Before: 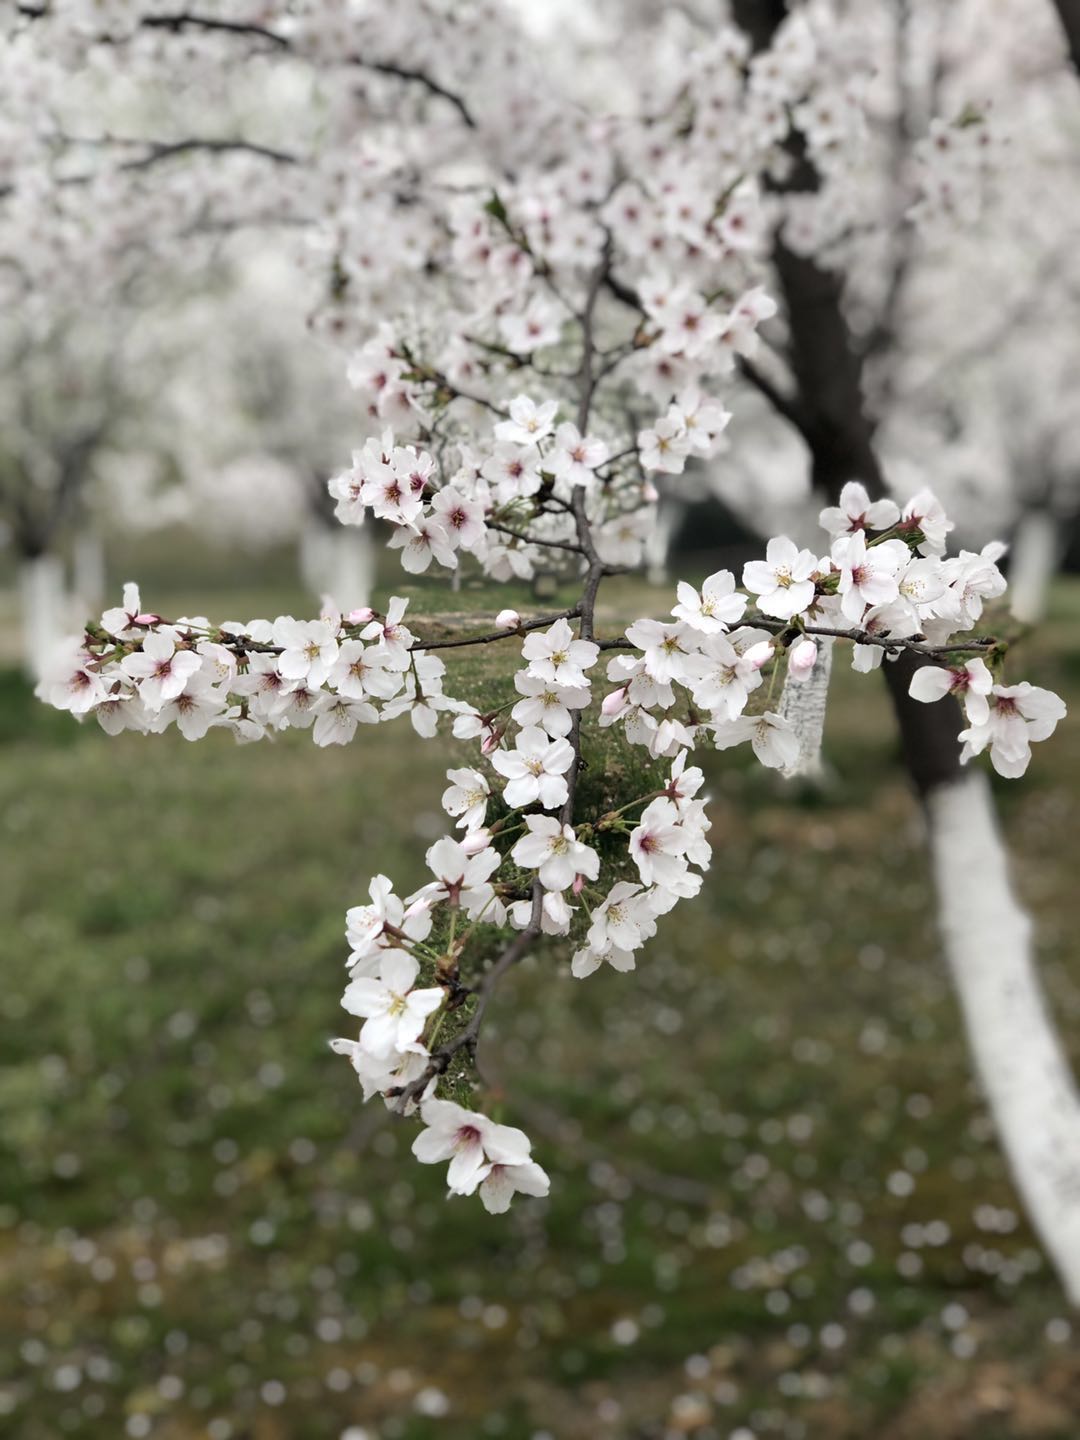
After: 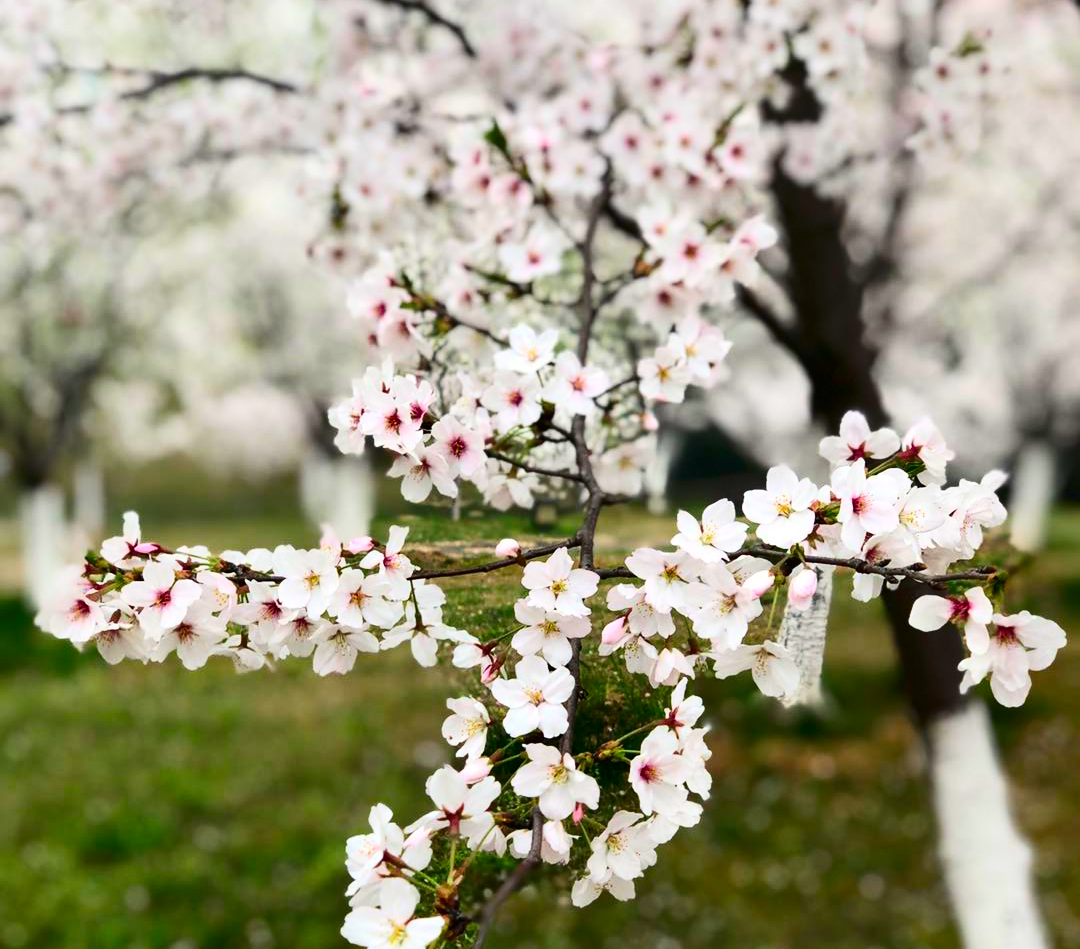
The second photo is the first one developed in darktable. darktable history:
contrast brightness saturation: contrast 0.262, brightness 0.014, saturation 0.869
crop and rotate: top 4.937%, bottom 29.101%
